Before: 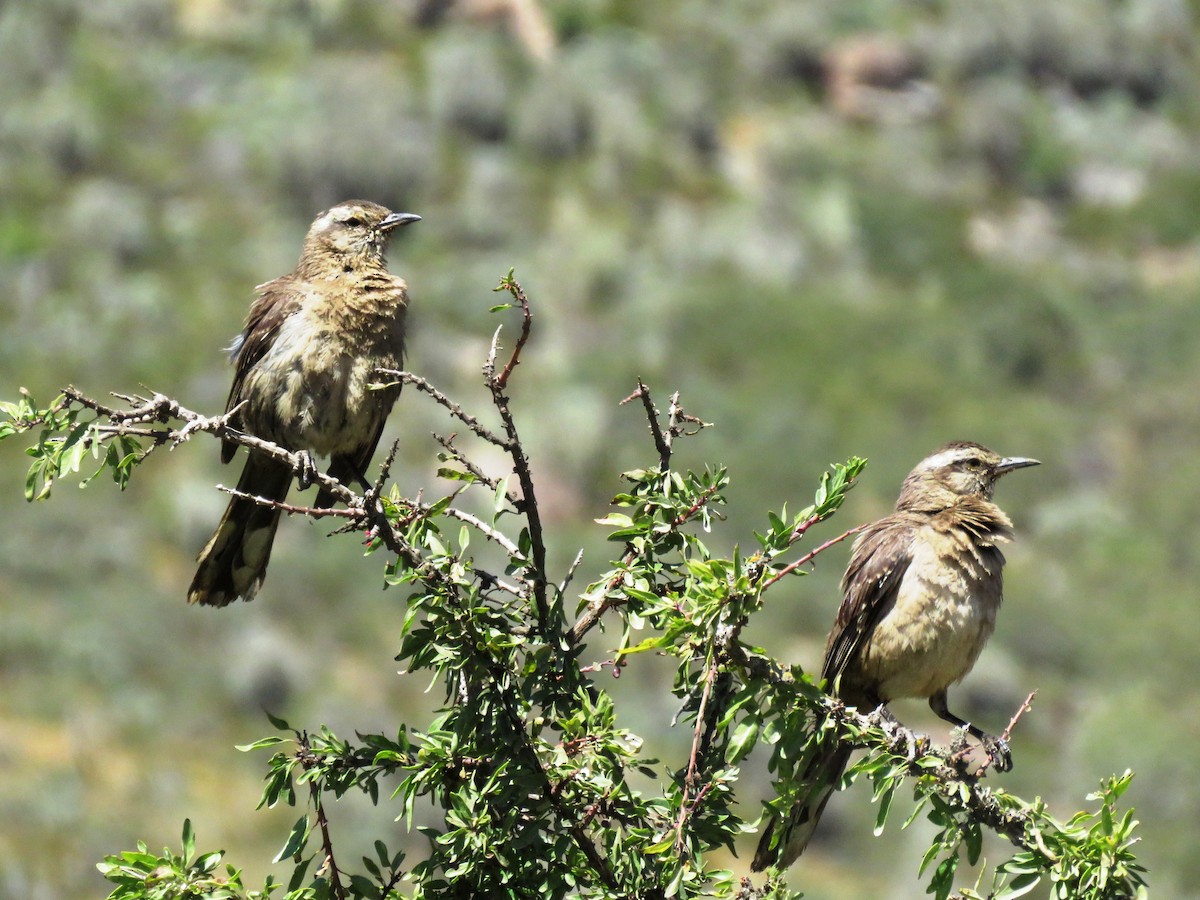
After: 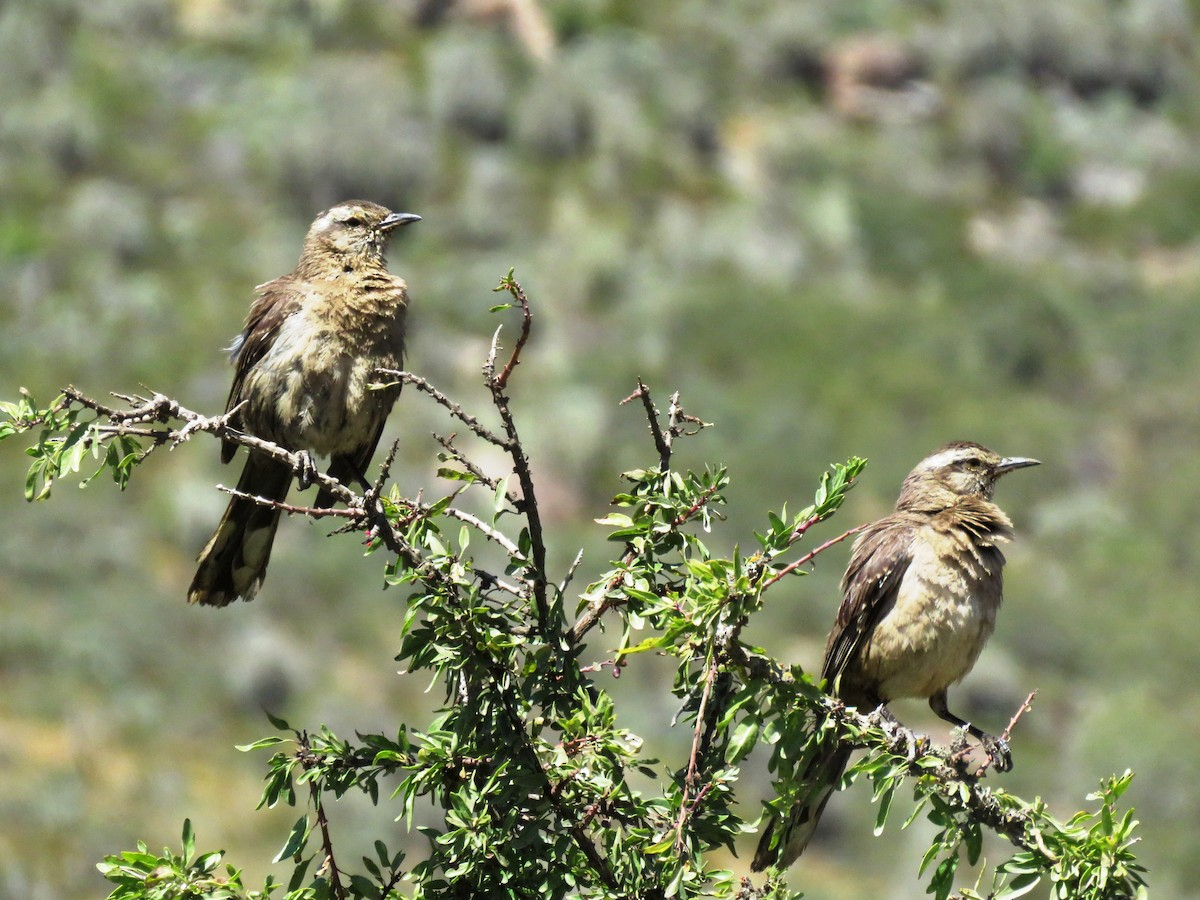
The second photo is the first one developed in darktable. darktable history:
shadows and highlights: shadows 61.18, highlights color adjustment 88.99%, soften with gaussian
